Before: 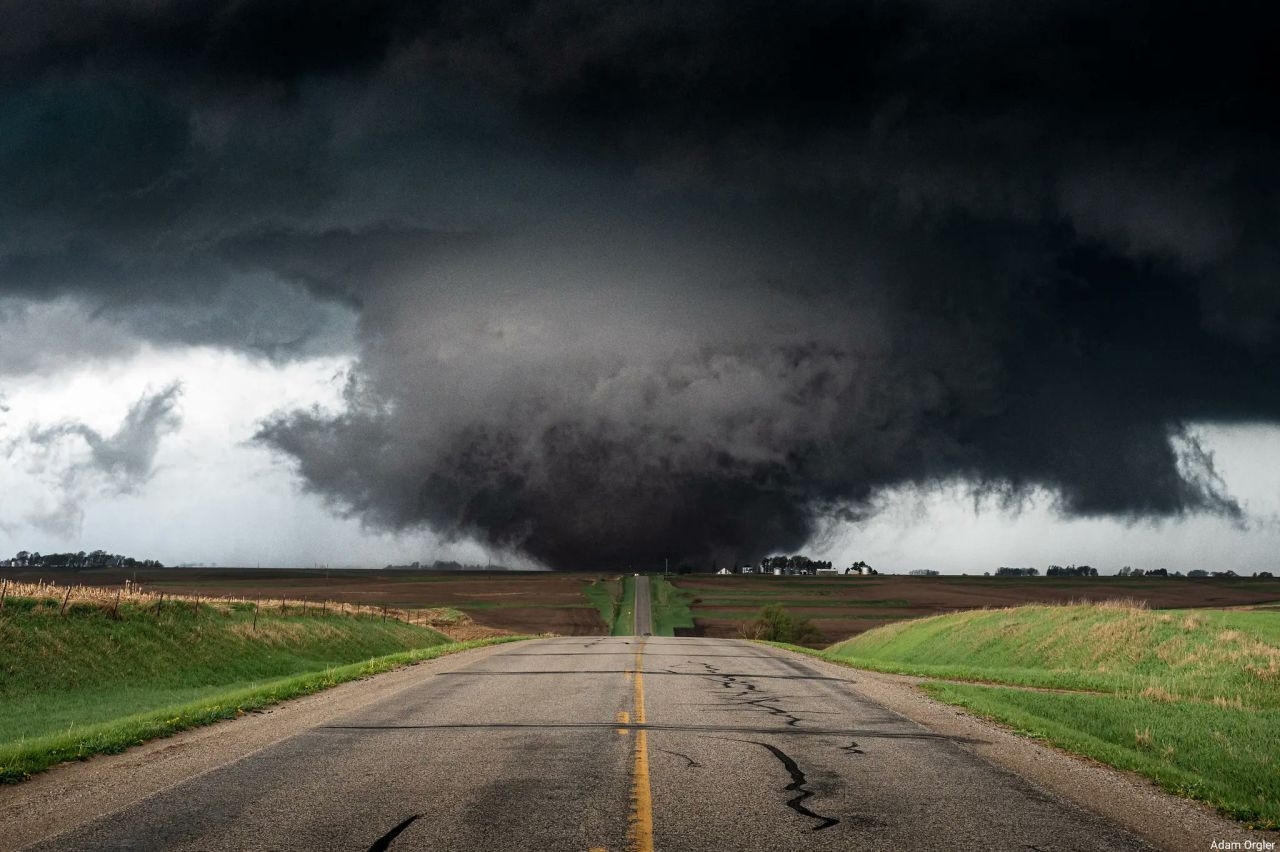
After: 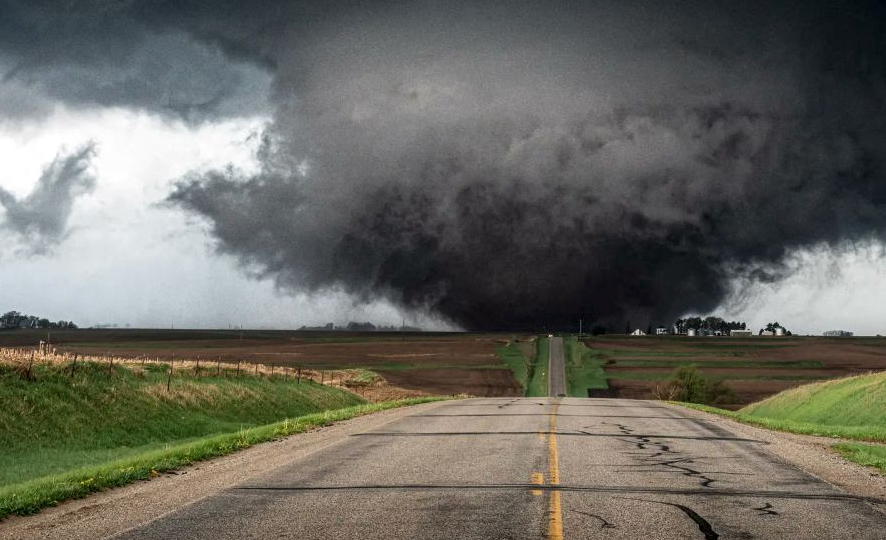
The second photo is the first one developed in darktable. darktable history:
crop: left 6.737%, top 28.112%, right 24.003%, bottom 8.476%
local contrast: on, module defaults
